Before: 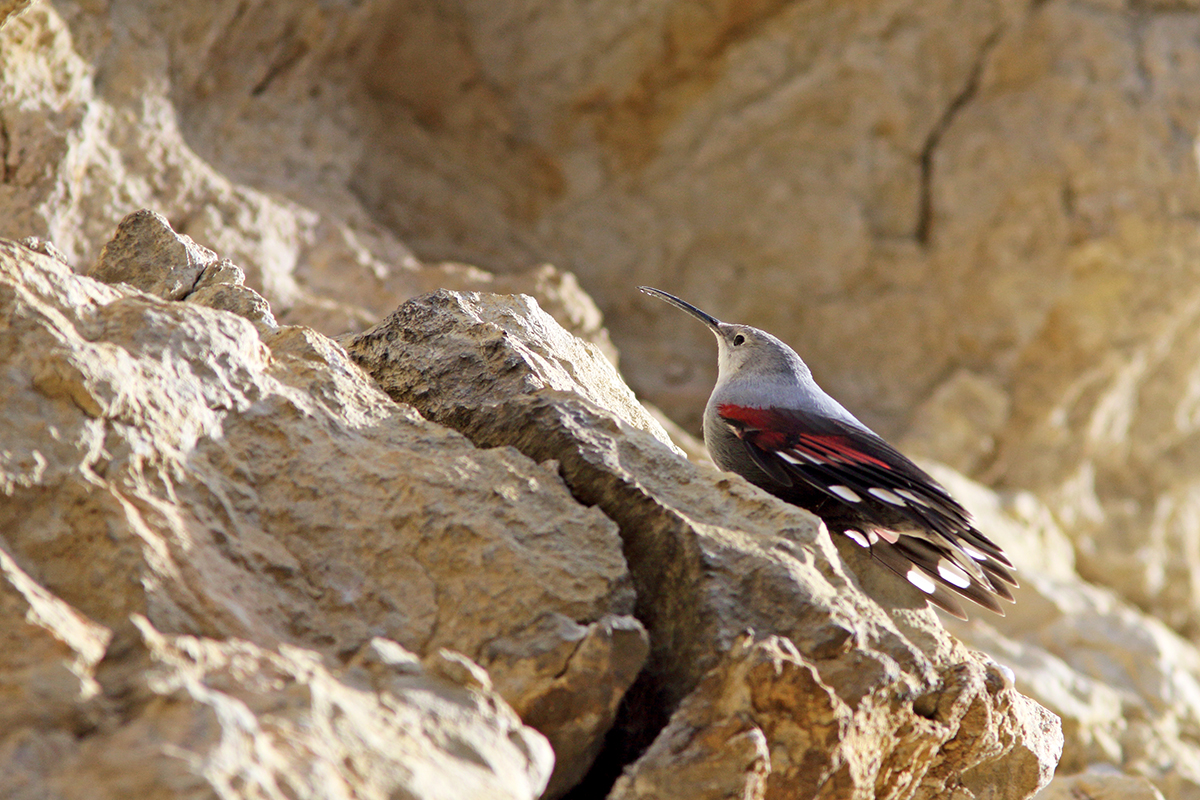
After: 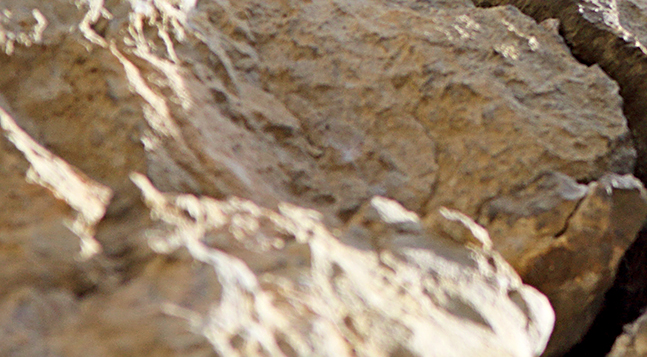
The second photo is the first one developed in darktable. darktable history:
sharpen: on, module defaults
crop and rotate: top 55.146%, right 46.078%, bottom 0.177%
